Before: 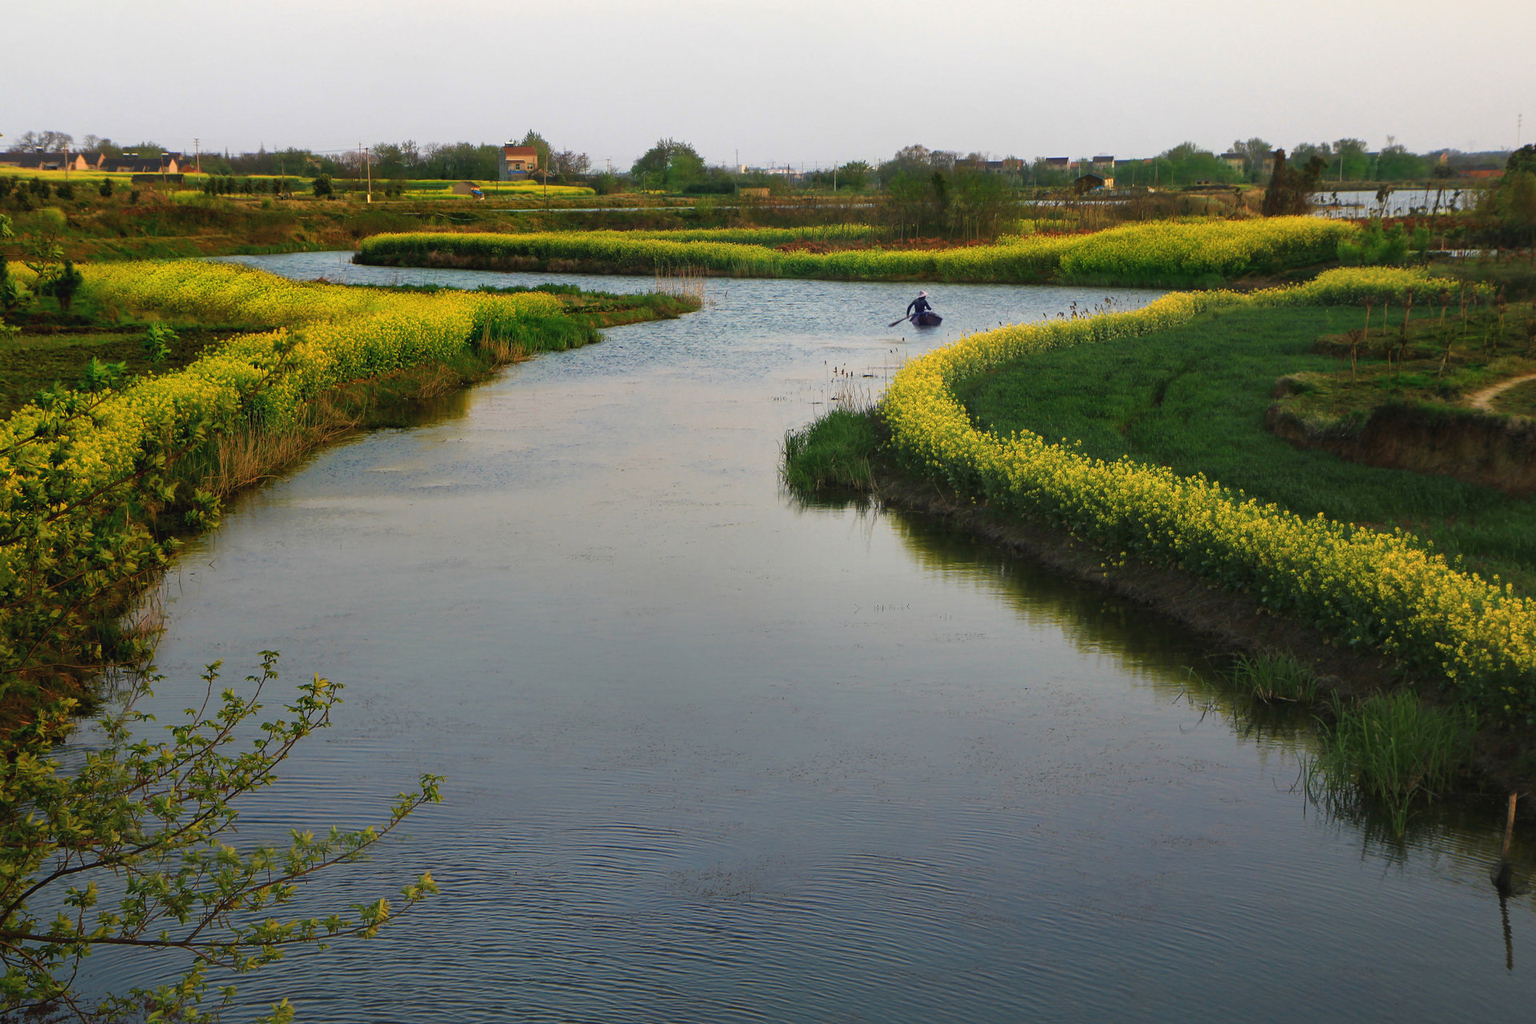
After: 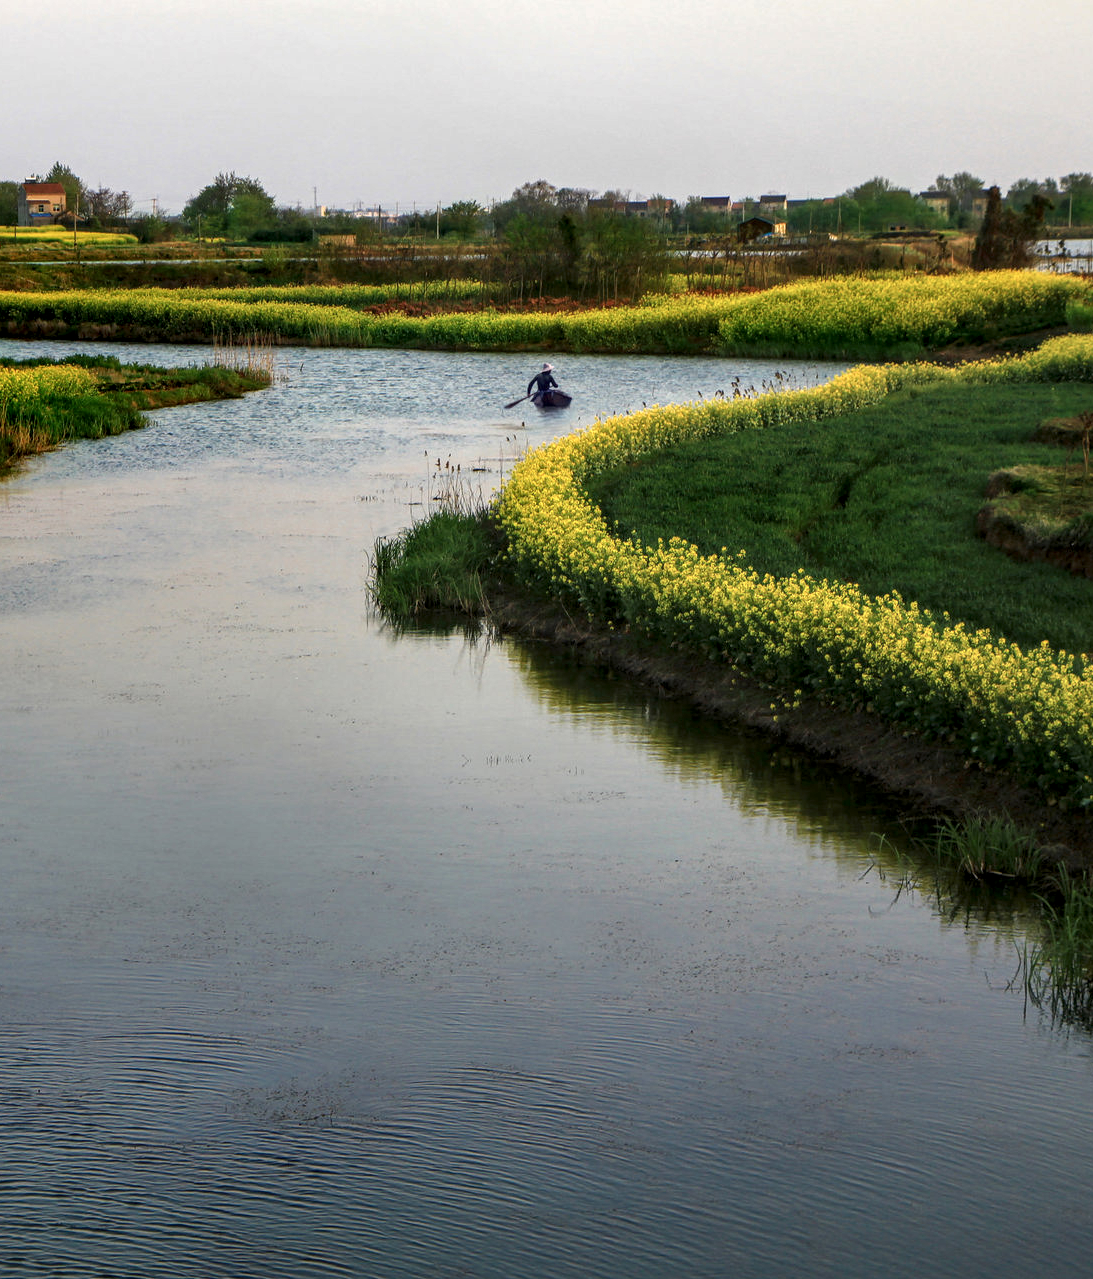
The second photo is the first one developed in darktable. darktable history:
crop: left 31.572%, top 0.016%, right 11.492%
local contrast: detail 160%
